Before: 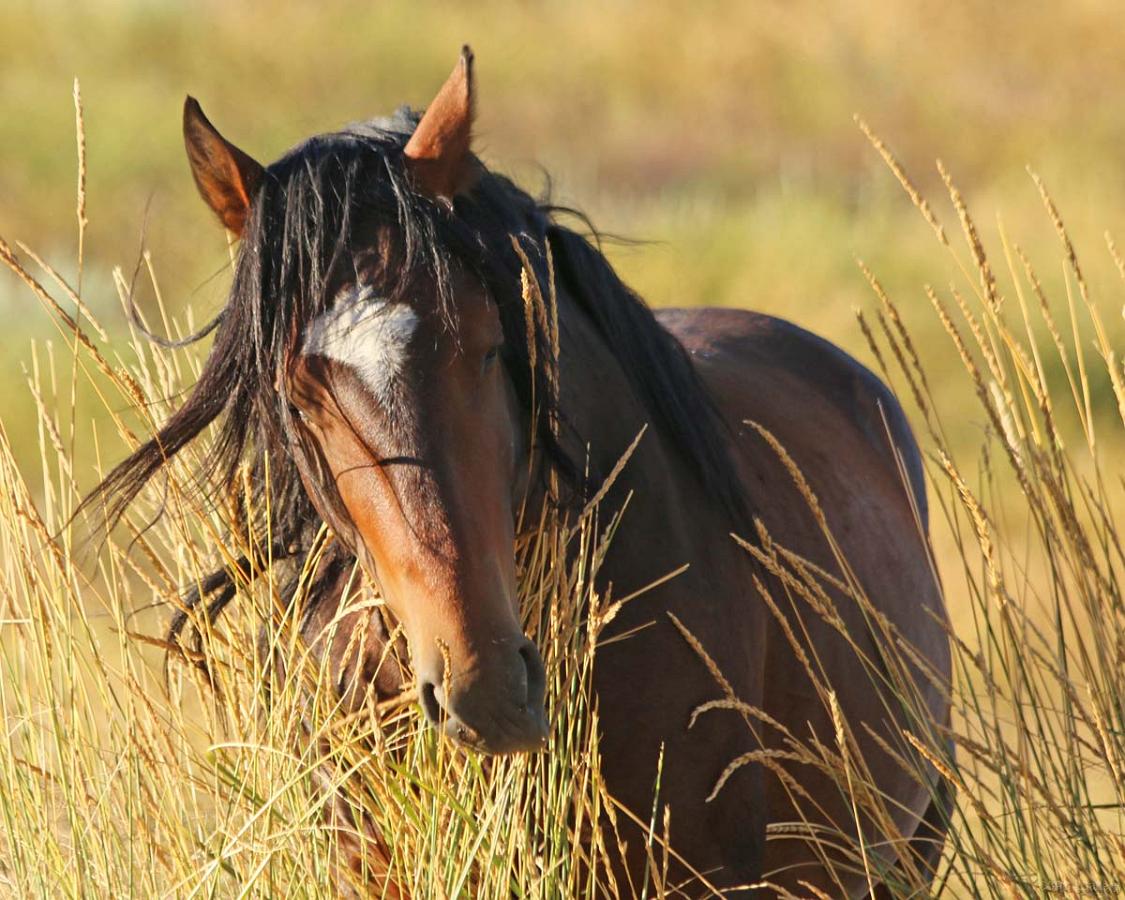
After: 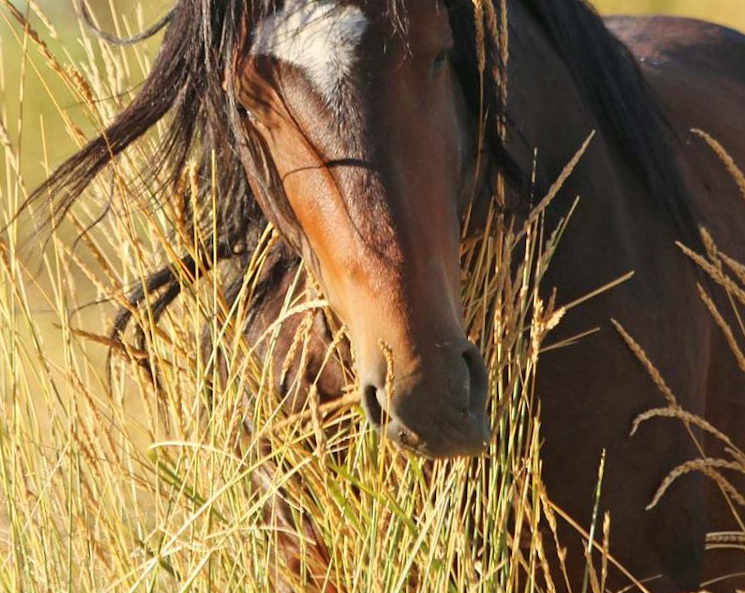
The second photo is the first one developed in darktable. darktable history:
crop and rotate: angle -1.12°, left 3.675%, top 32.419%, right 28.477%
